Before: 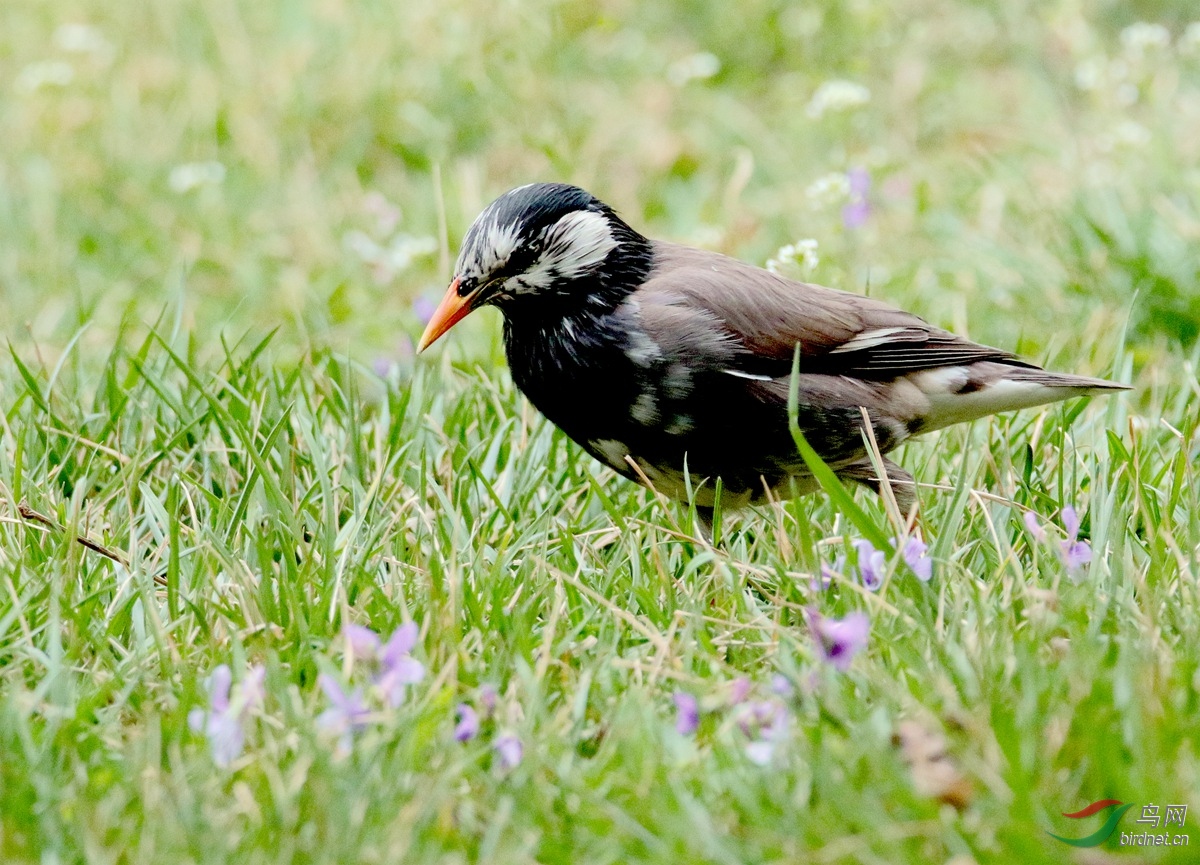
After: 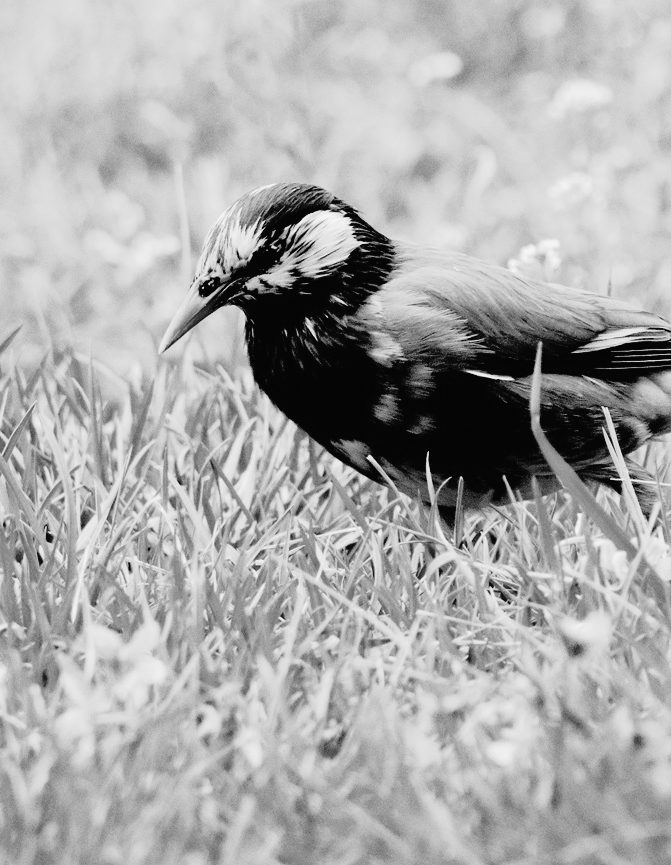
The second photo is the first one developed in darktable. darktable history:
crop: left 21.527%, right 22.55%
tone curve: curves: ch0 [(0, 0.014) (0.17, 0.099) (0.392, 0.438) (0.725, 0.828) (0.872, 0.918) (1, 0.981)]; ch1 [(0, 0) (0.402, 0.36) (0.489, 0.491) (0.5, 0.503) (0.515, 0.52) (0.545, 0.572) (0.615, 0.662) (0.701, 0.725) (1, 1)]; ch2 [(0, 0) (0.42, 0.458) (0.485, 0.499) (0.503, 0.503) (0.531, 0.542) (0.561, 0.594) (0.644, 0.694) (0.717, 0.753) (1, 0.991)], color space Lab, linked channels, preserve colors none
color calibration: output gray [0.18, 0.41, 0.41, 0], illuminant as shot in camera, x 0.358, y 0.373, temperature 4628.91 K
